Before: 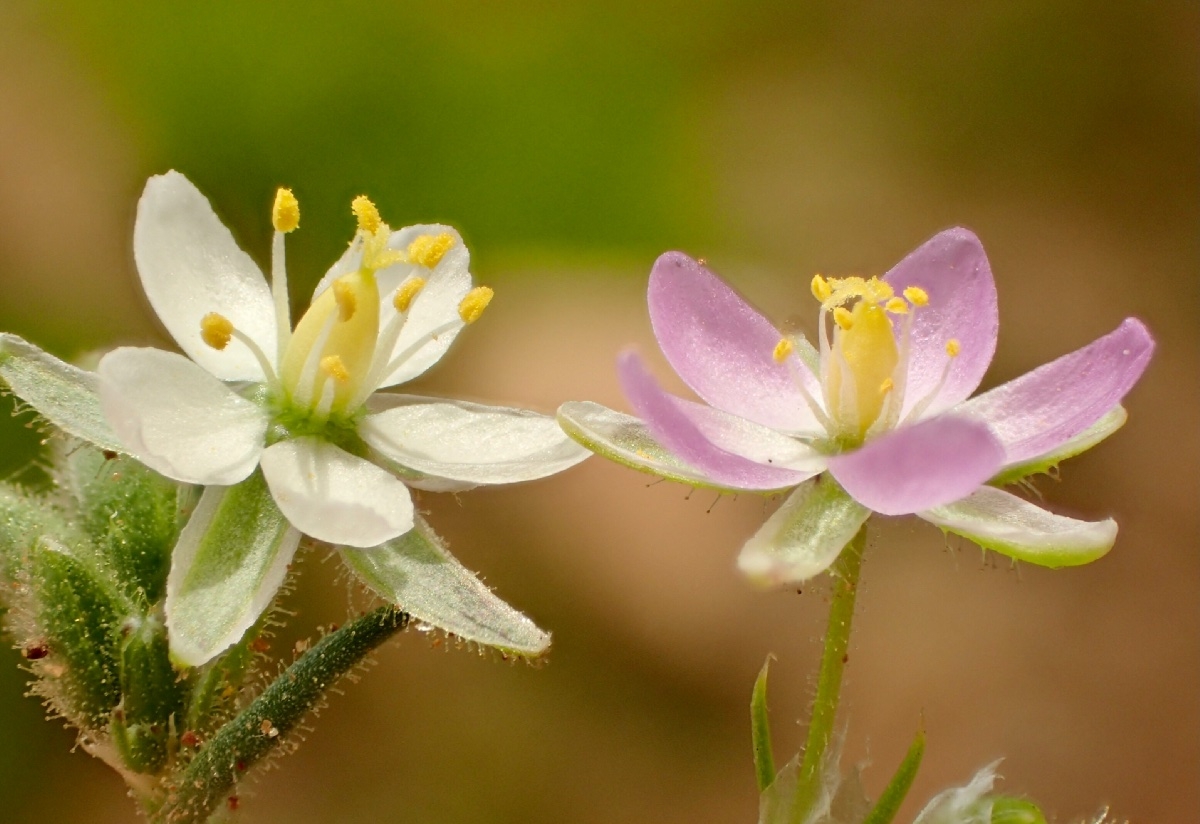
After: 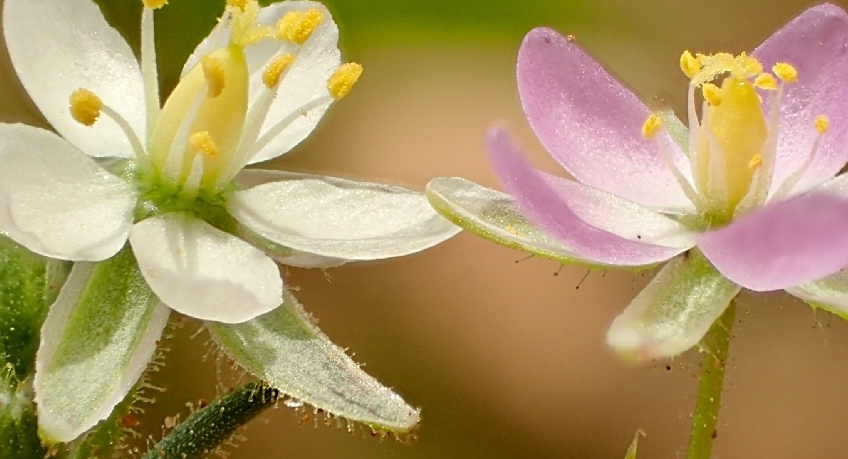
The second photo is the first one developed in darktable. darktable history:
sharpen: on, module defaults
crop: left 10.97%, top 27.198%, right 18.302%, bottom 17.086%
